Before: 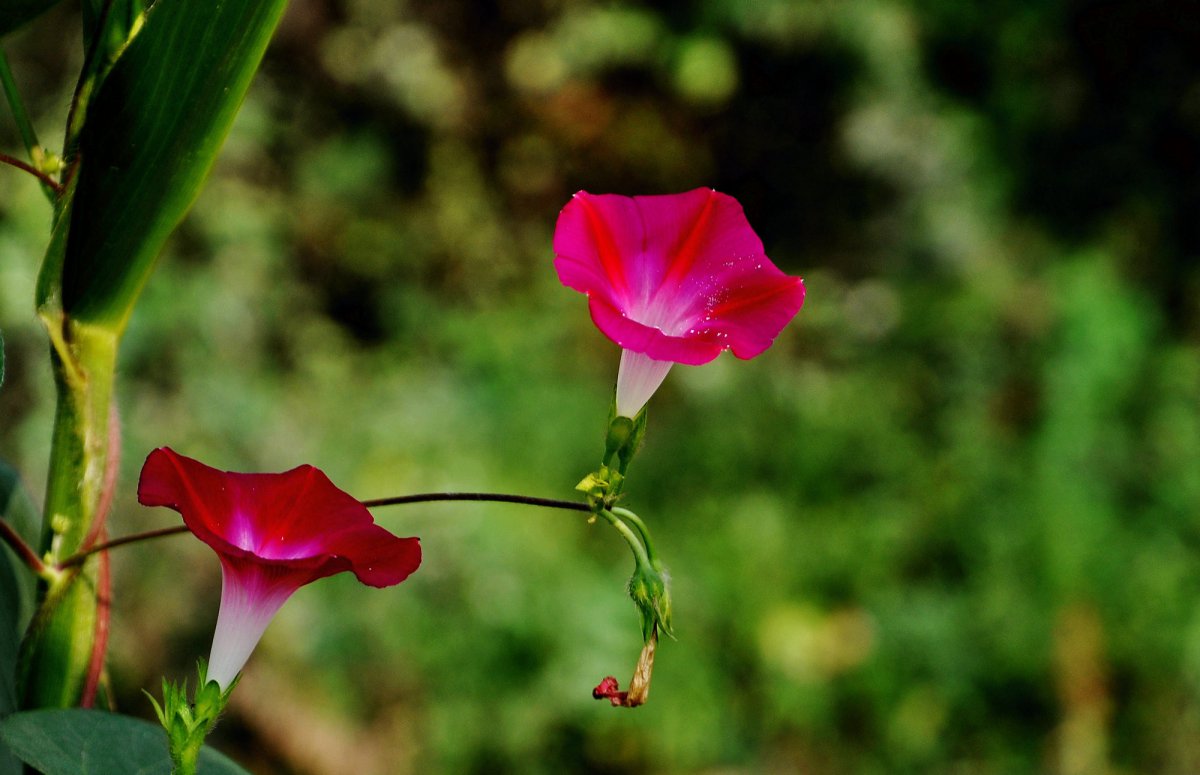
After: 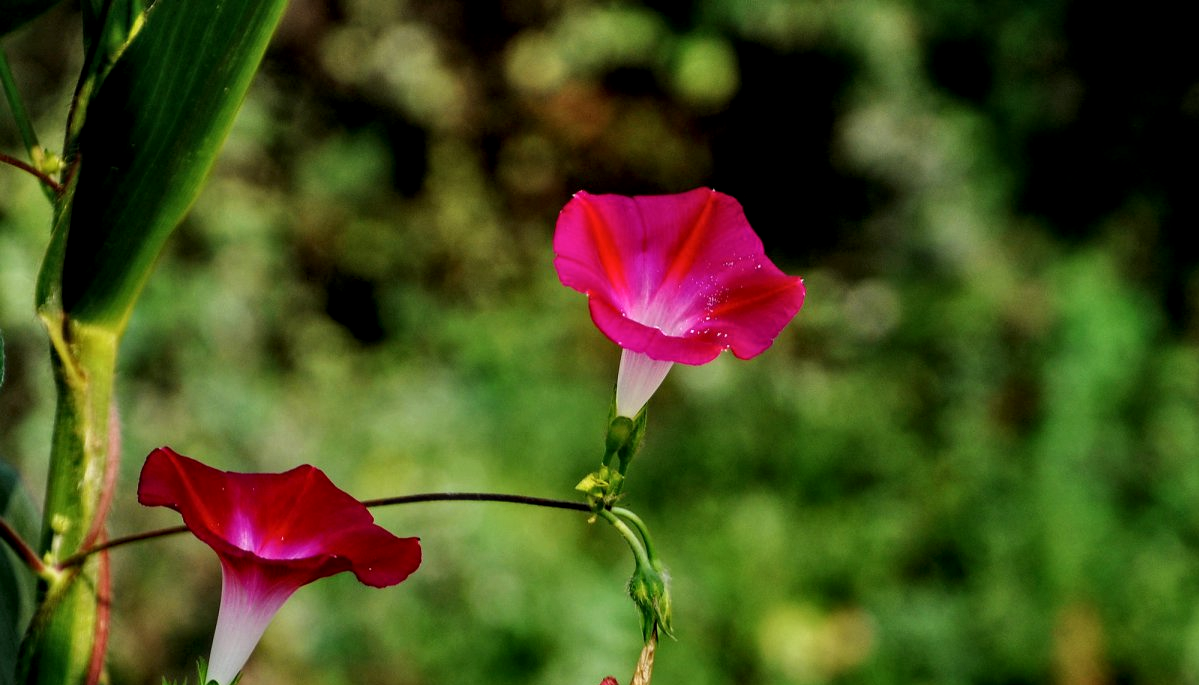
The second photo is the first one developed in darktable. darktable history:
local contrast: detail 130%
crop and rotate: top 0%, bottom 11.534%
exposure: compensate exposure bias true, compensate highlight preservation false
